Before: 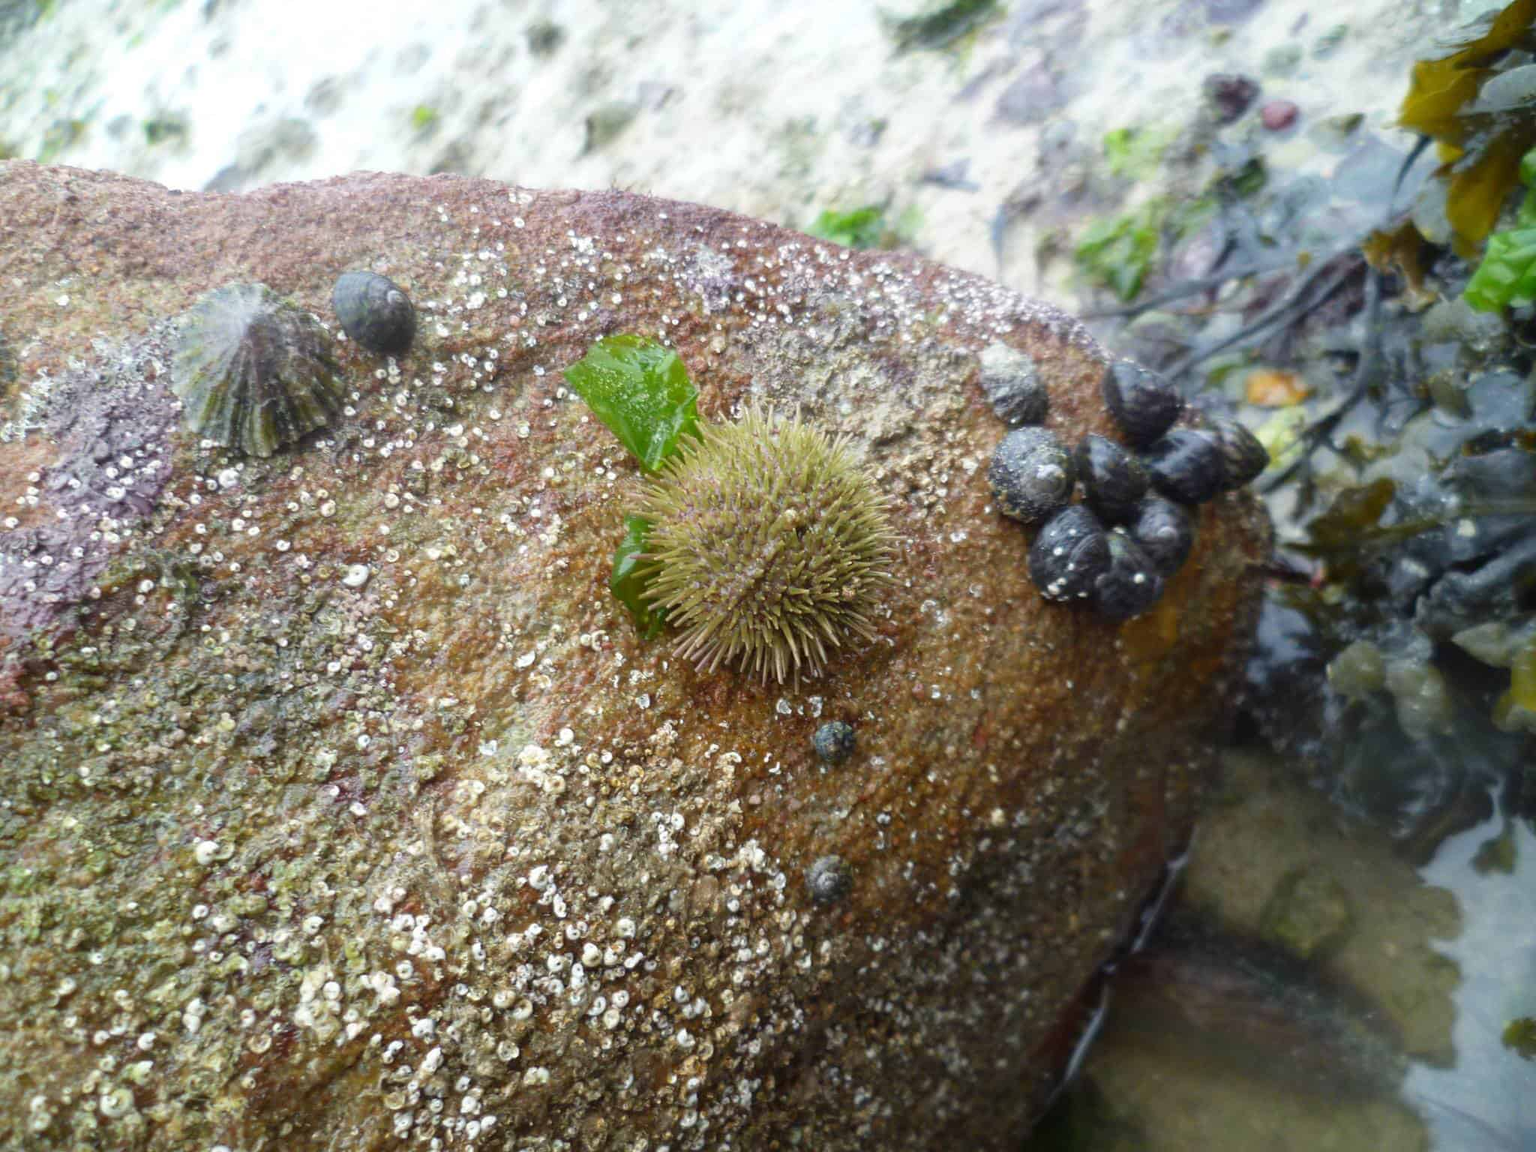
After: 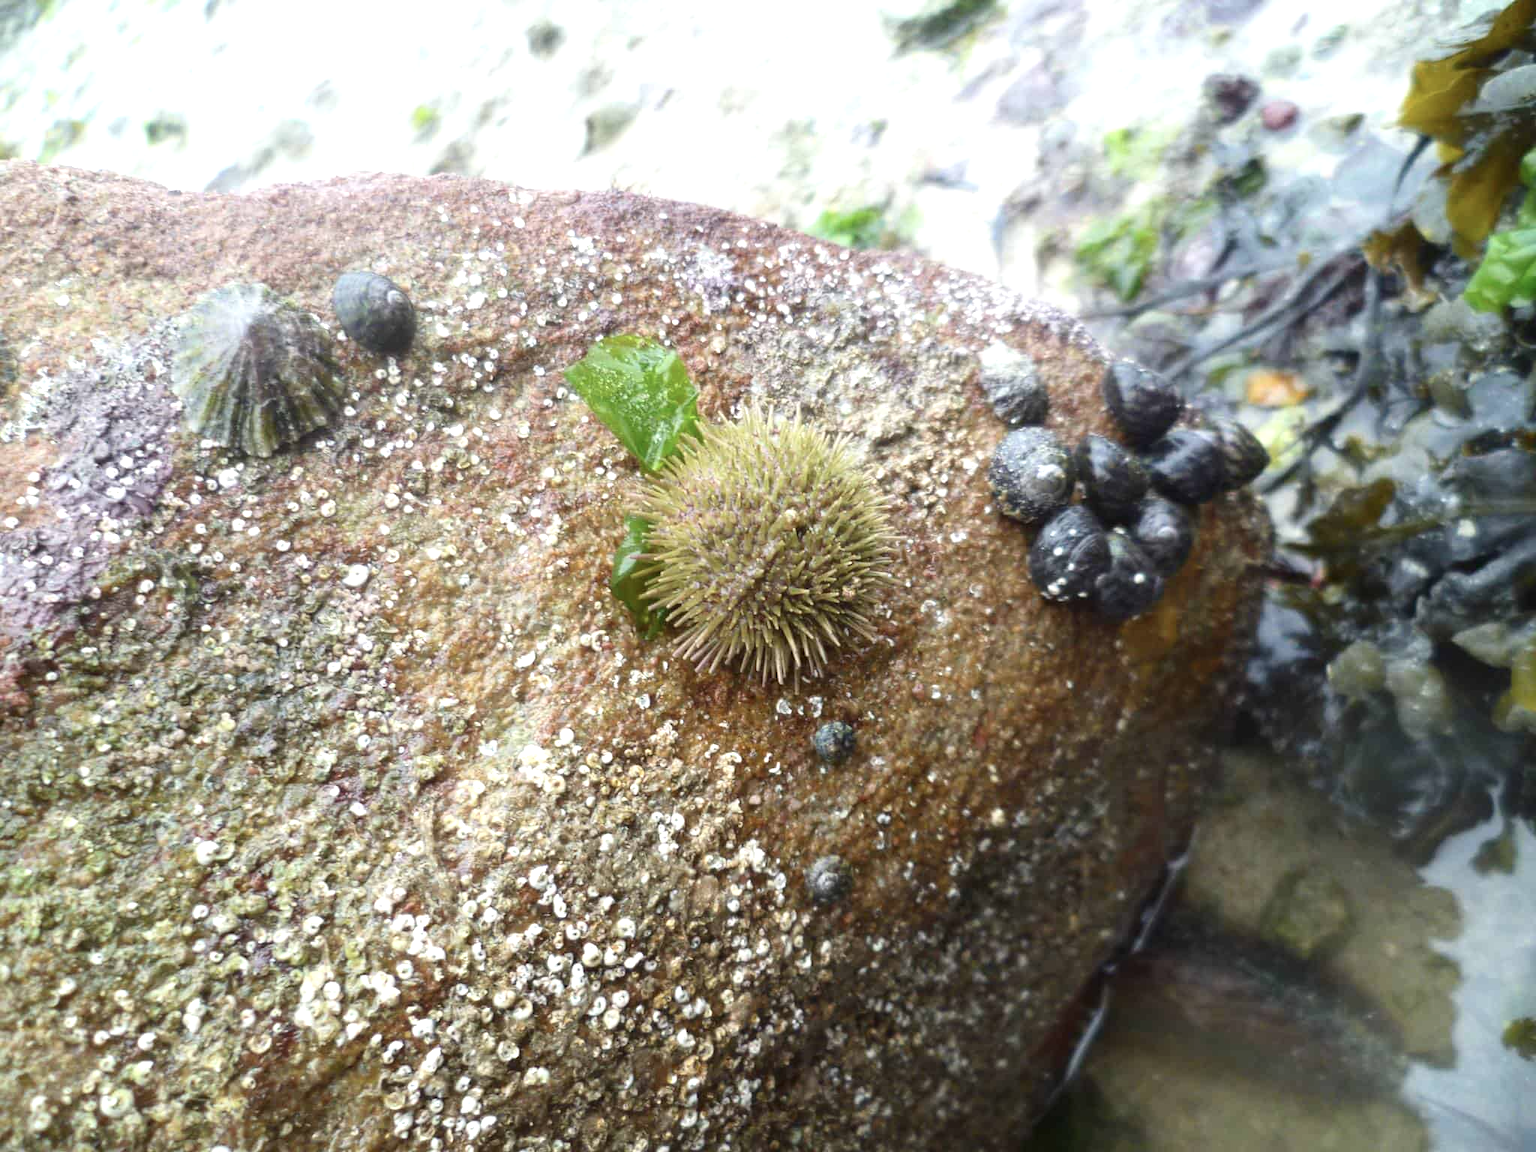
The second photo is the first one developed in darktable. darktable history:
white balance: emerald 1
exposure: black level correction 0, exposure 0.5 EV, compensate highlight preservation false
contrast brightness saturation: contrast 0.11, saturation -0.17
